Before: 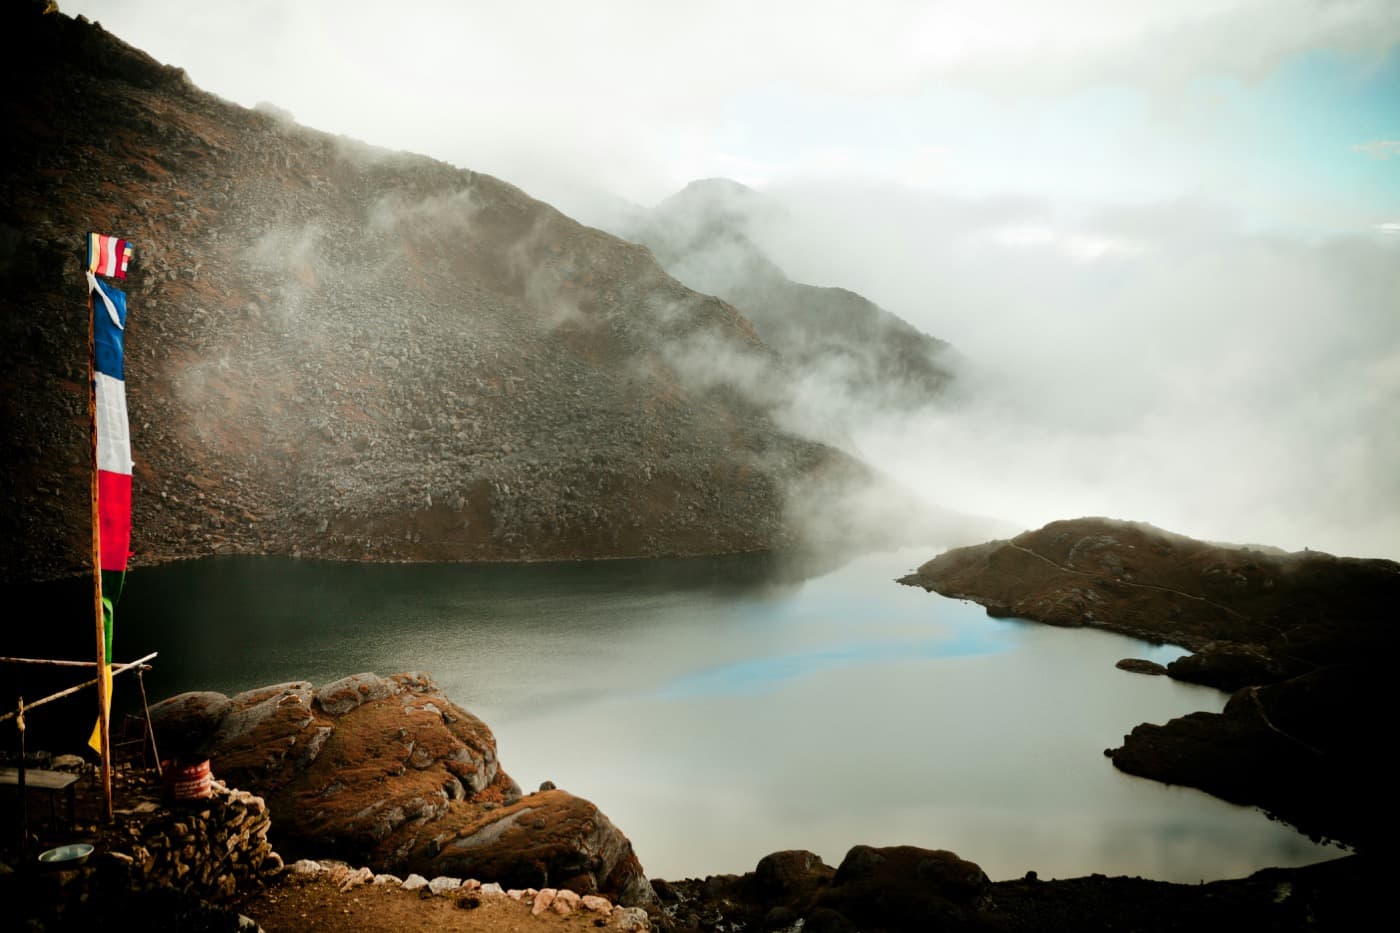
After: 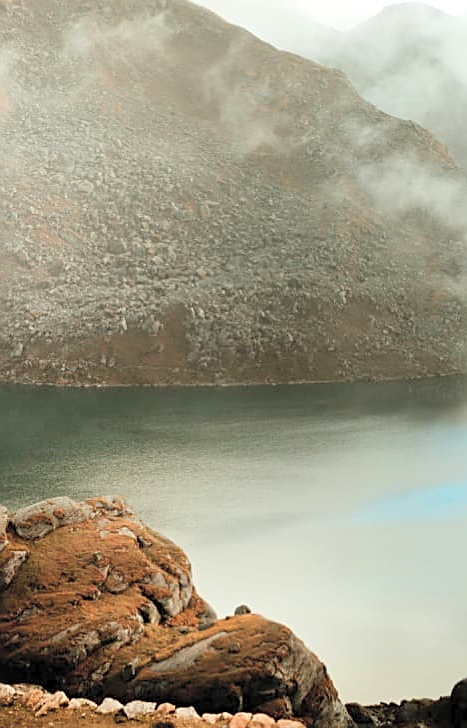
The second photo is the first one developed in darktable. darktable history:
crop and rotate: left 21.85%, top 18.972%, right 44.749%, bottom 2.969%
sharpen: on, module defaults
contrast brightness saturation: brightness 0.271
exposure: exposure 0.2 EV, compensate exposure bias true, compensate highlight preservation false
